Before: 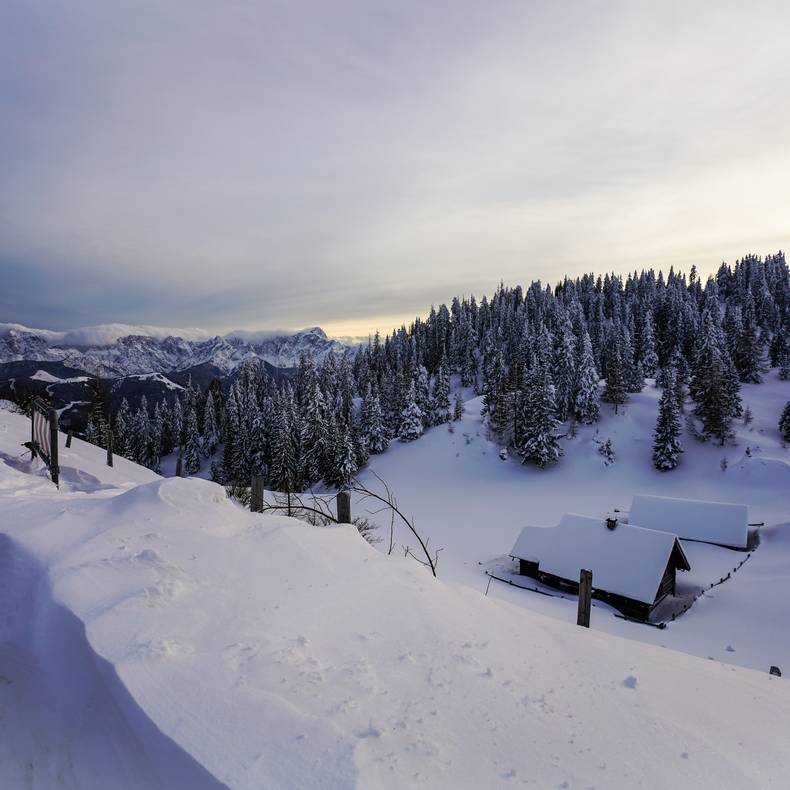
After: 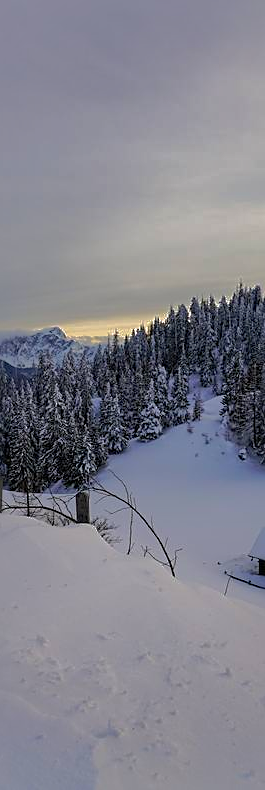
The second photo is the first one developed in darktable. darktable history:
sharpen: amount 0.493
shadows and highlights: shadows 38.18, highlights -74.12, highlights color adjustment 49.89%
crop: left 33.113%, right 33.338%
